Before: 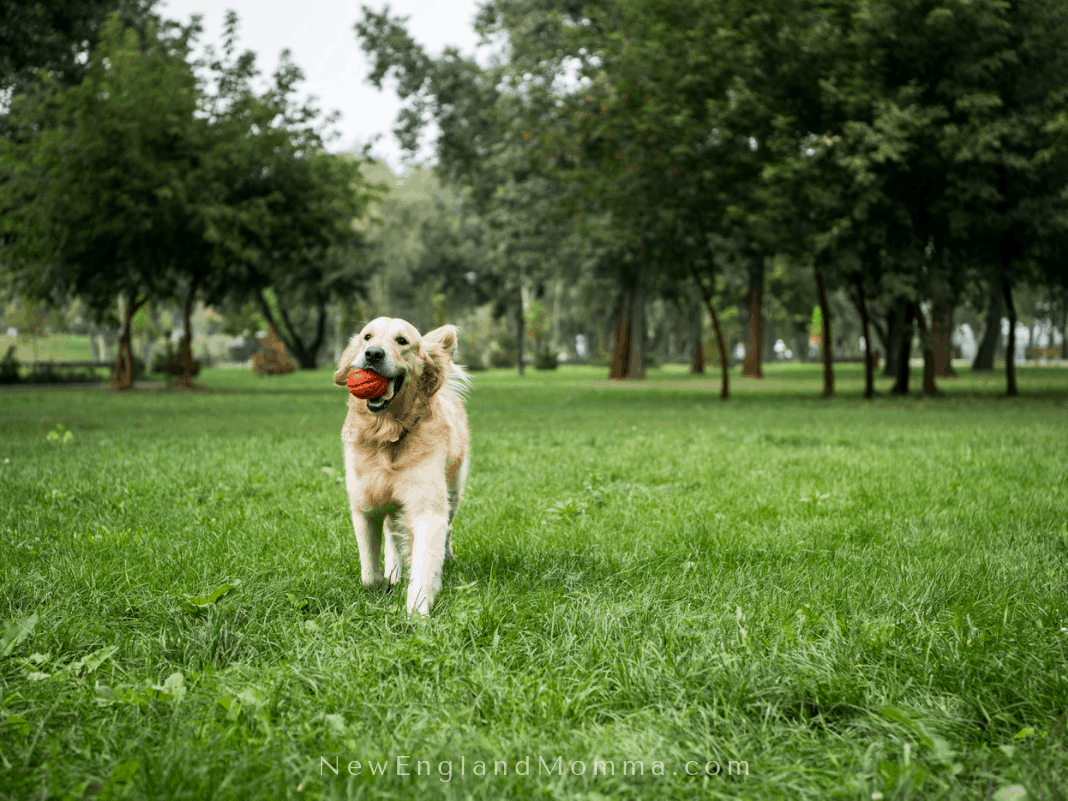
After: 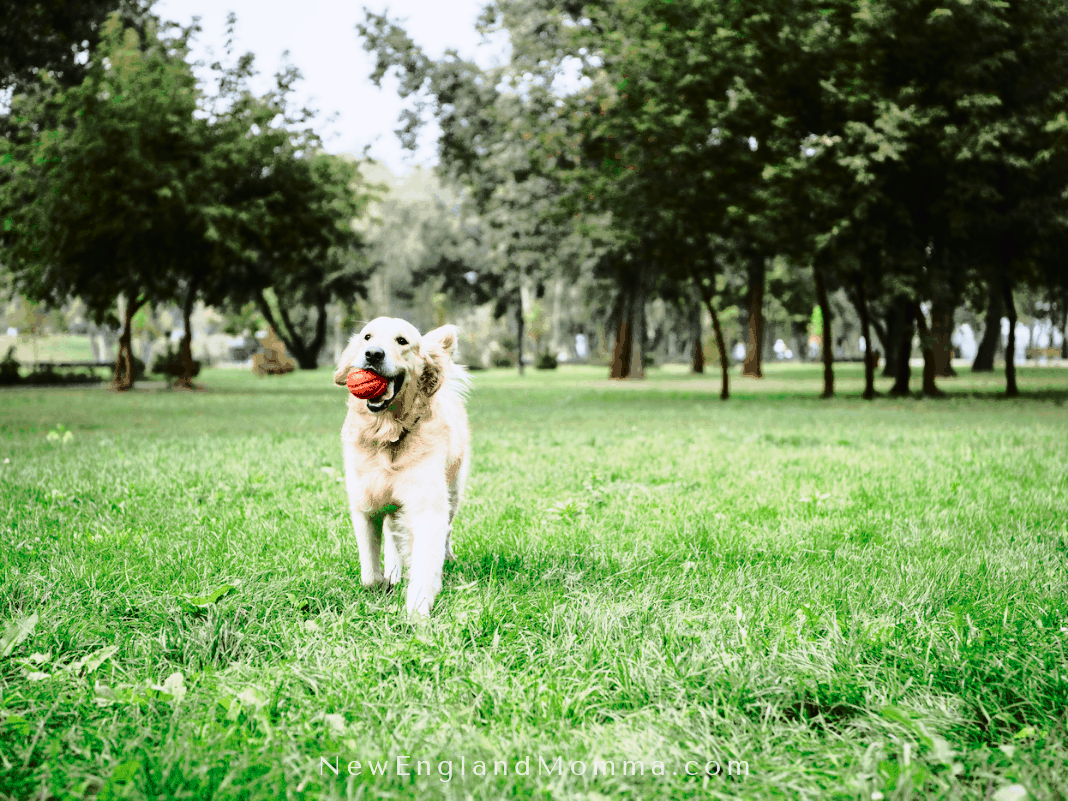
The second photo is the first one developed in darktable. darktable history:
tone curve: curves: ch0 [(0.003, 0.015) (0.104, 0.07) (0.239, 0.201) (0.327, 0.317) (0.401, 0.443) (0.495, 0.55) (0.65, 0.68) (0.832, 0.858) (1, 0.977)]; ch1 [(0, 0) (0.161, 0.092) (0.35, 0.33) (0.379, 0.401) (0.447, 0.476) (0.495, 0.499) (0.515, 0.518) (0.55, 0.557) (0.621, 0.615) (0.718, 0.734) (1, 1)]; ch2 [(0, 0) (0.359, 0.372) (0.437, 0.437) (0.502, 0.501) (0.534, 0.537) (0.599, 0.586) (1, 1)], color space Lab, independent channels, preserve colors none
base curve: curves: ch0 [(0, 0) (0.028, 0.03) (0.121, 0.232) (0.46, 0.748) (0.859, 0.968) (1, 1)], preserve colors none
color calibration: illuminant as shot in camera, x 0.37, y 0.382, temperature 4313.32 K
